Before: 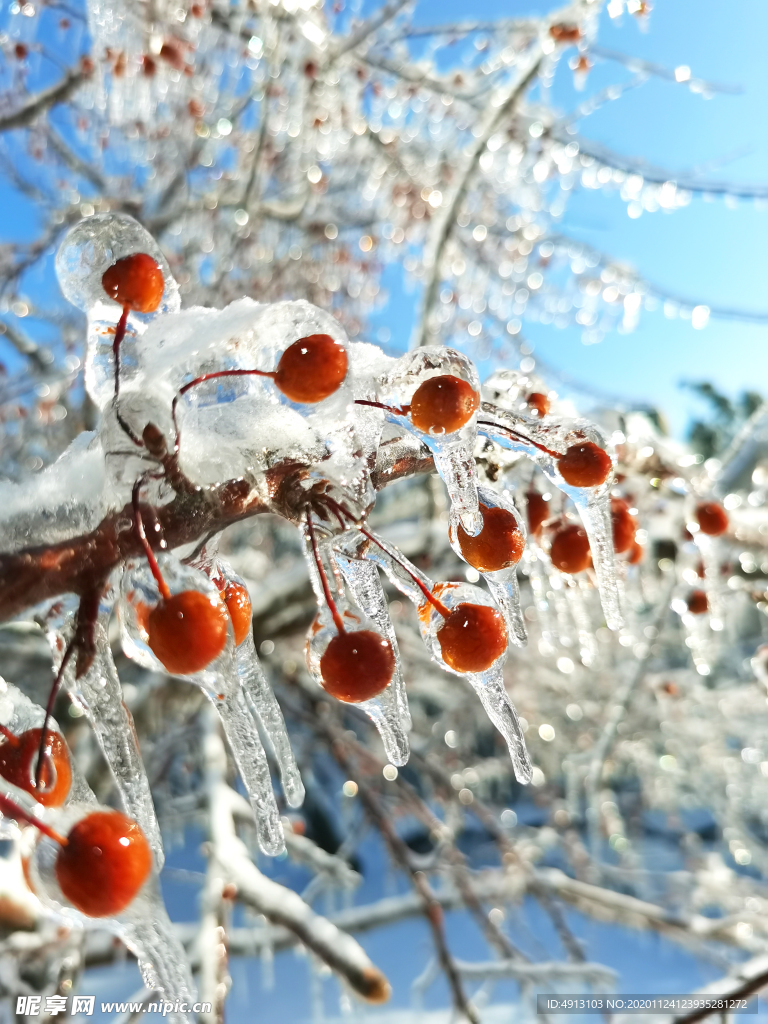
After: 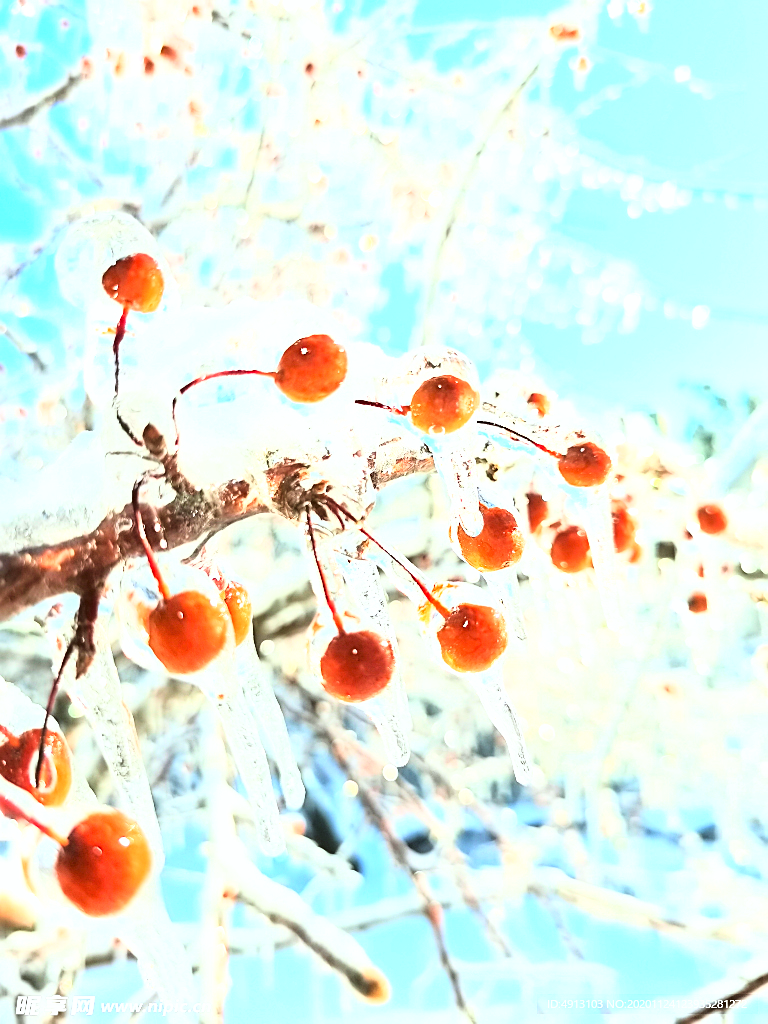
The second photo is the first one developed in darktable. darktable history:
color correction: highlights a* -2.76, highlights b* -2.03, shadows a* 2.49, shadows b* 2.95
exposure: black level correction 0, exposure 1.337 EV, compensate highlight preservation false
base curve: curves: ch0 [(0, 0) (0.026, 0.03) (0.109, 0.232) (0.351, 0.748) (0.669, 0.968) (1, 1)]
sharpen: amount 0.49
